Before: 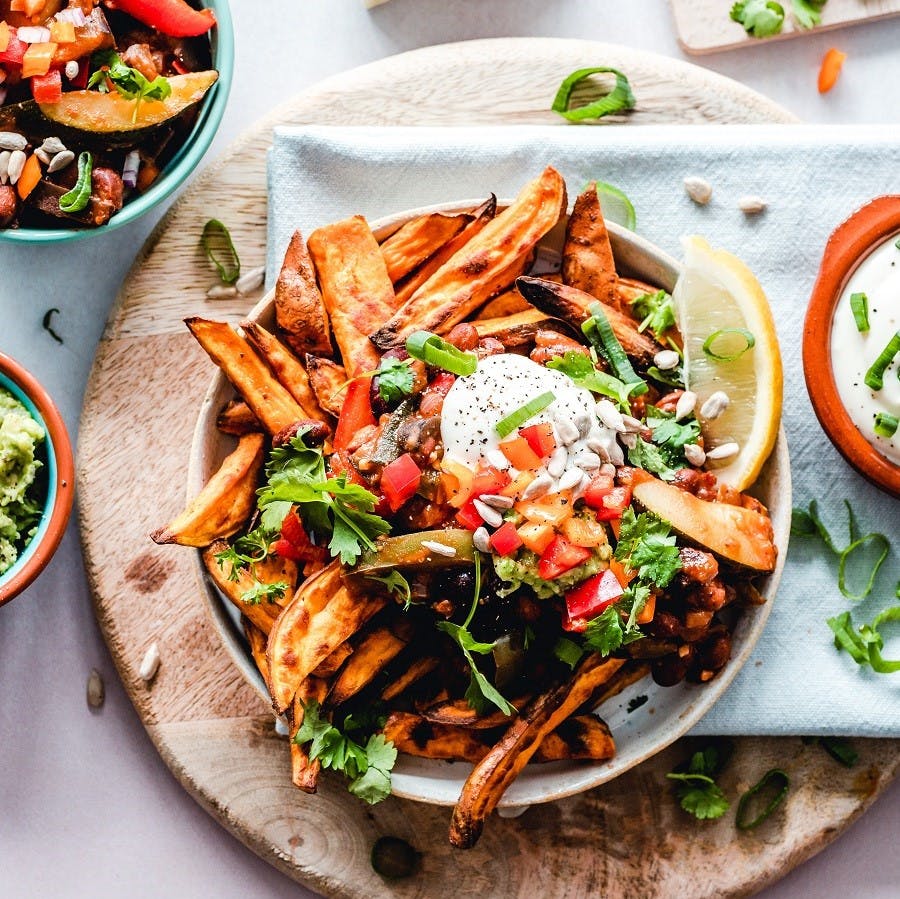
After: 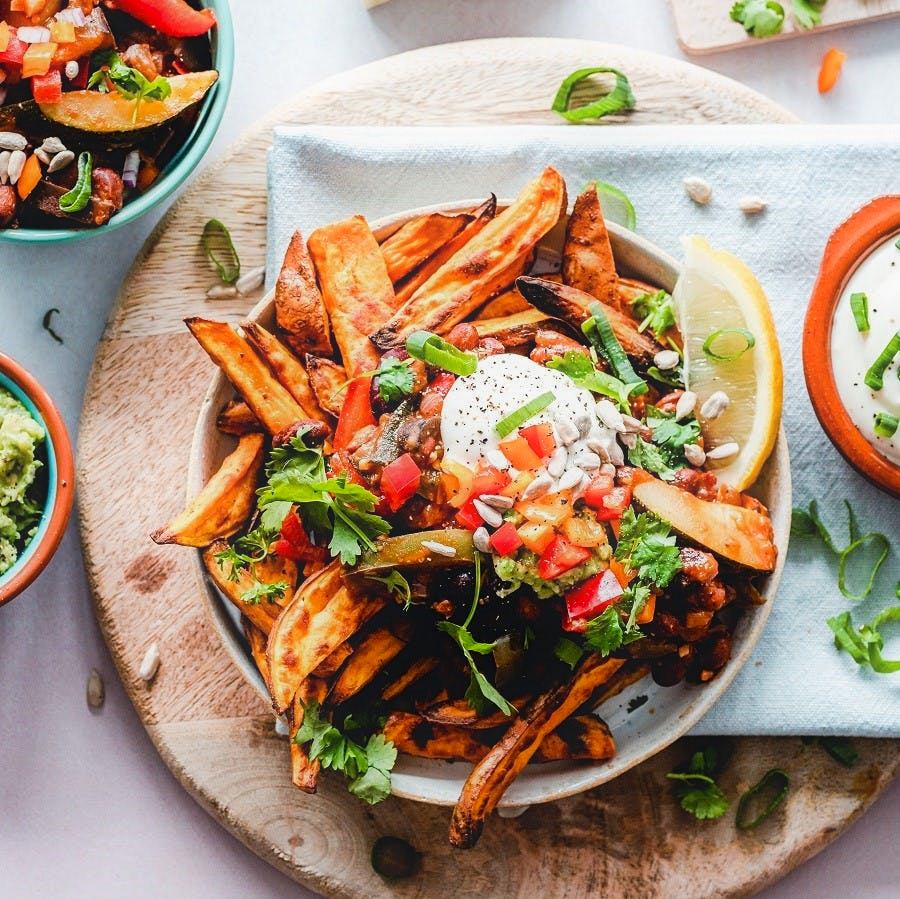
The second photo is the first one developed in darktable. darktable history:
contrast equalizer: y [[0.439, 0.44, 0.442, 0.457, 0.493, 0.498], [0.5 ×6], [0.5 ×6], [0 ×6], [0 ×6]]
